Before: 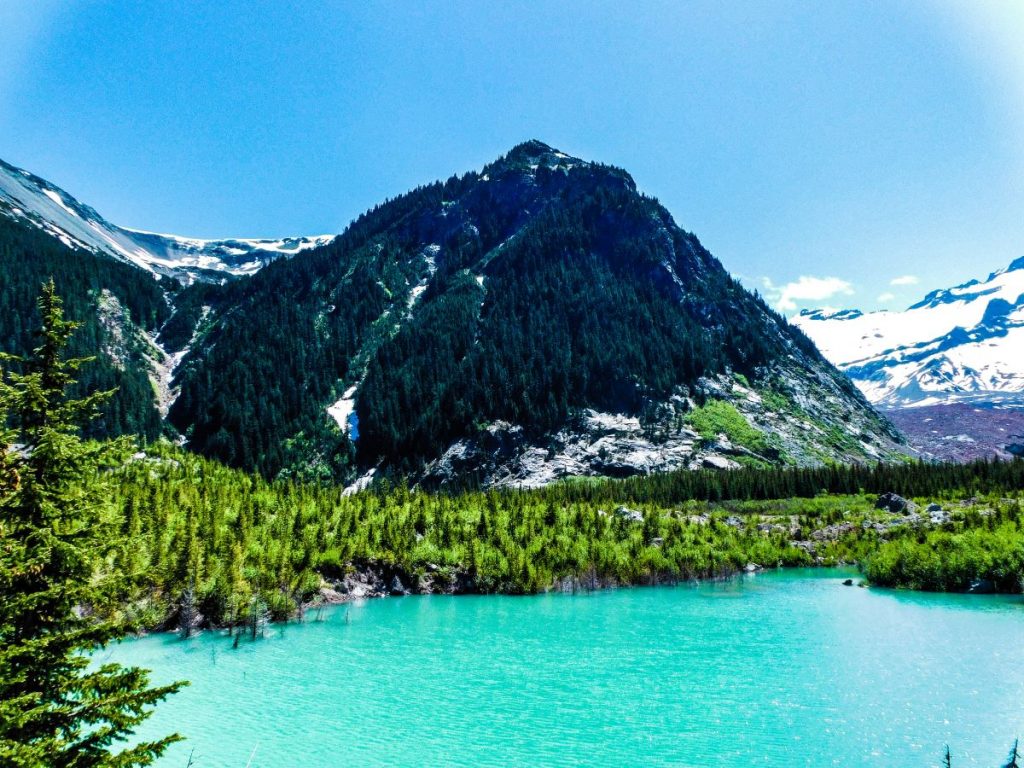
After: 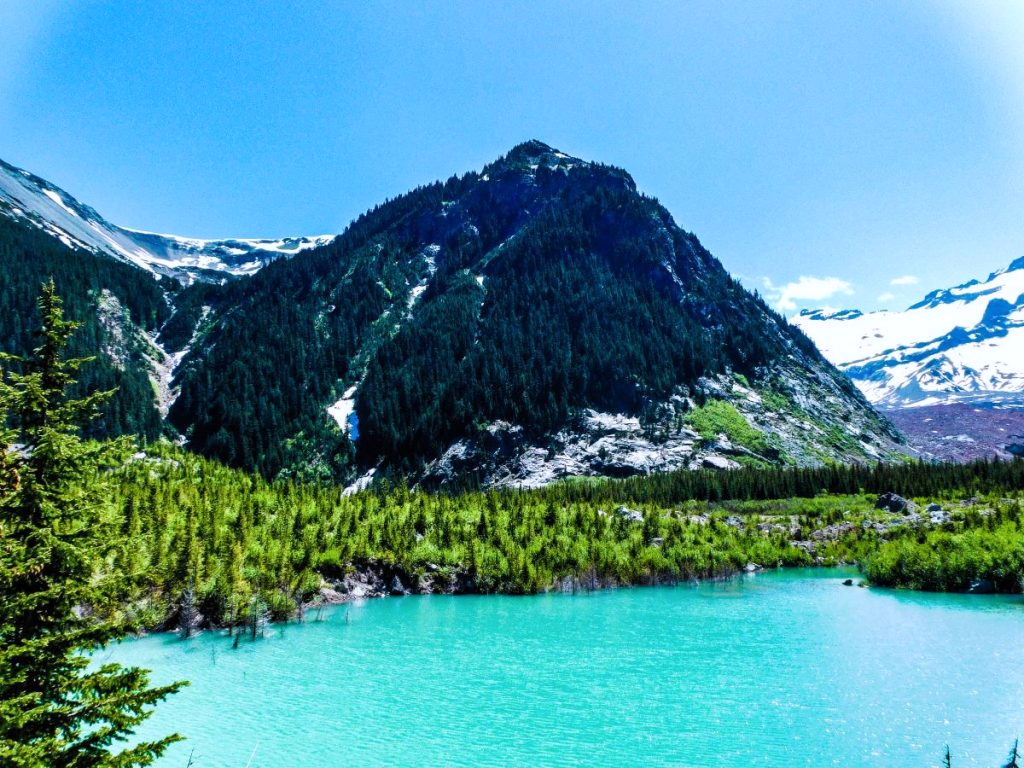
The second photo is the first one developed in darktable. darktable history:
base curve: curves: ch0 [(0, 0) (0.283, 0.295) (1, 1)], preserve colors none
white balance: red 0.984, blue 1.059
